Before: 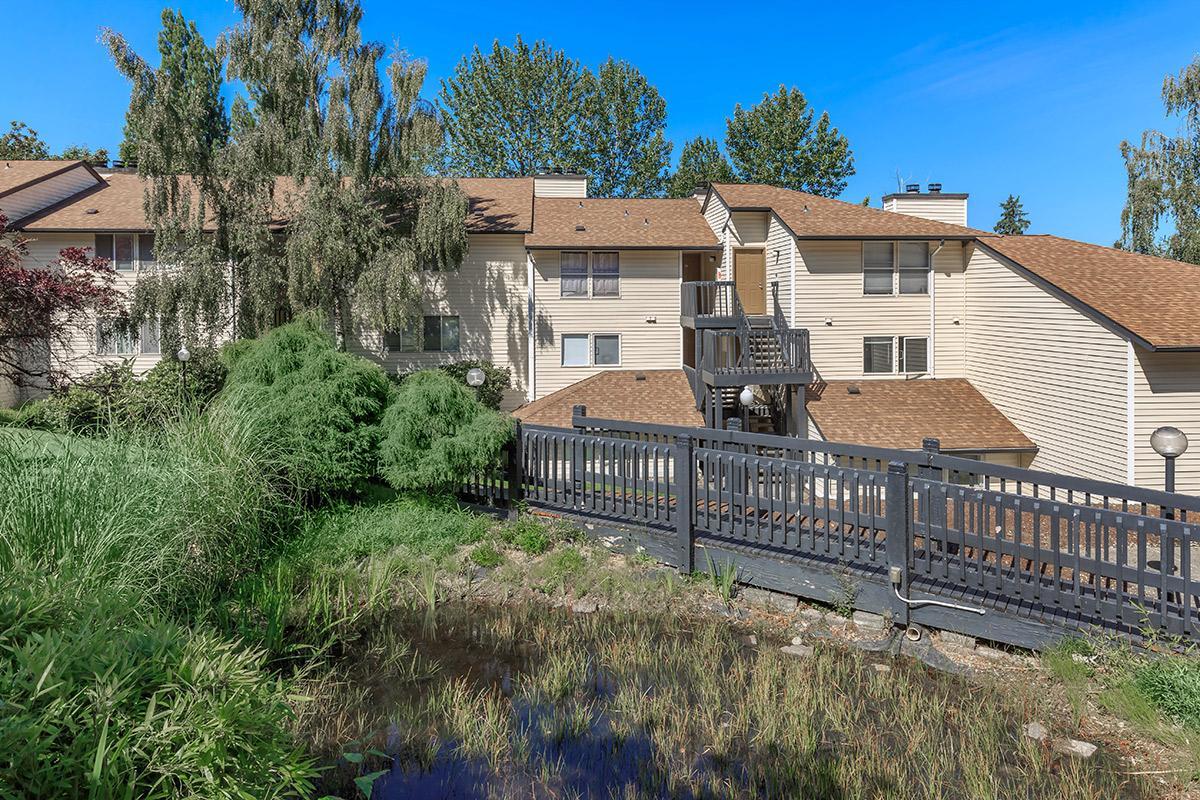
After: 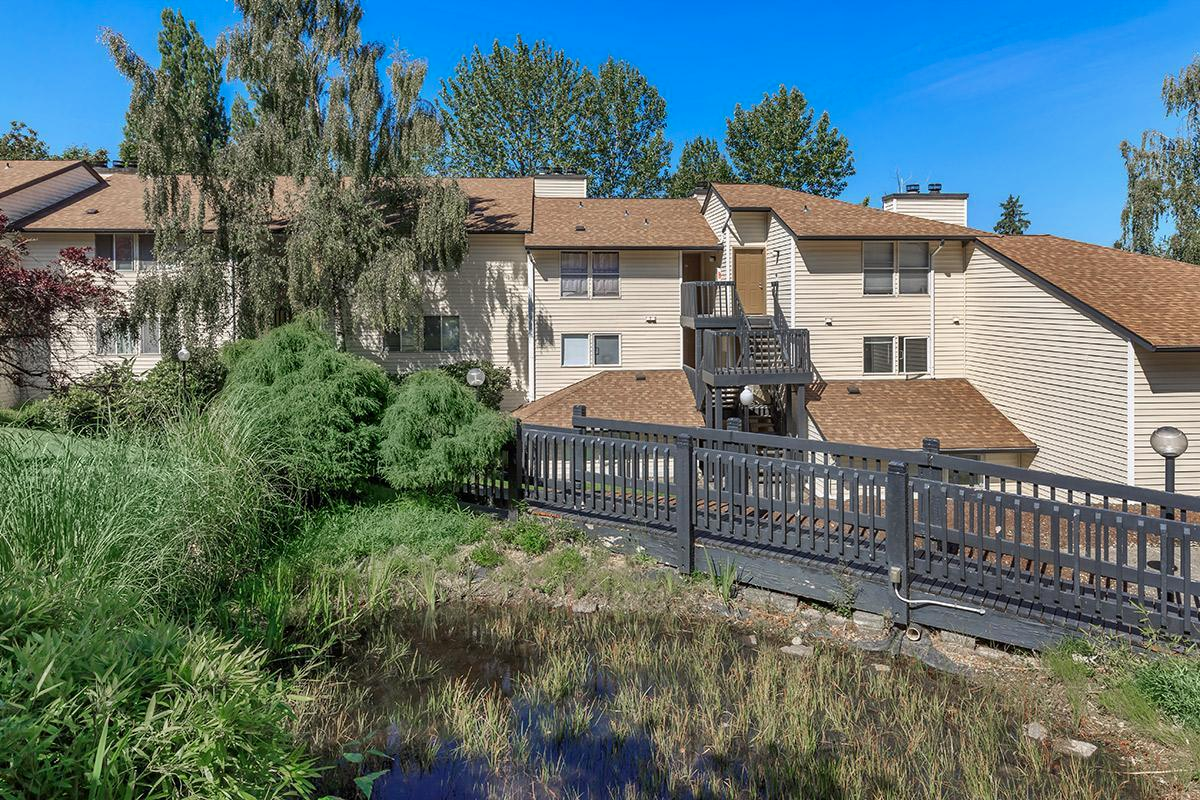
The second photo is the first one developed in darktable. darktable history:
contrast brightness saturation: contrast 0.034, brightness -0.036
shadows and highlights: low approximation 0.01, soften with gaussian
